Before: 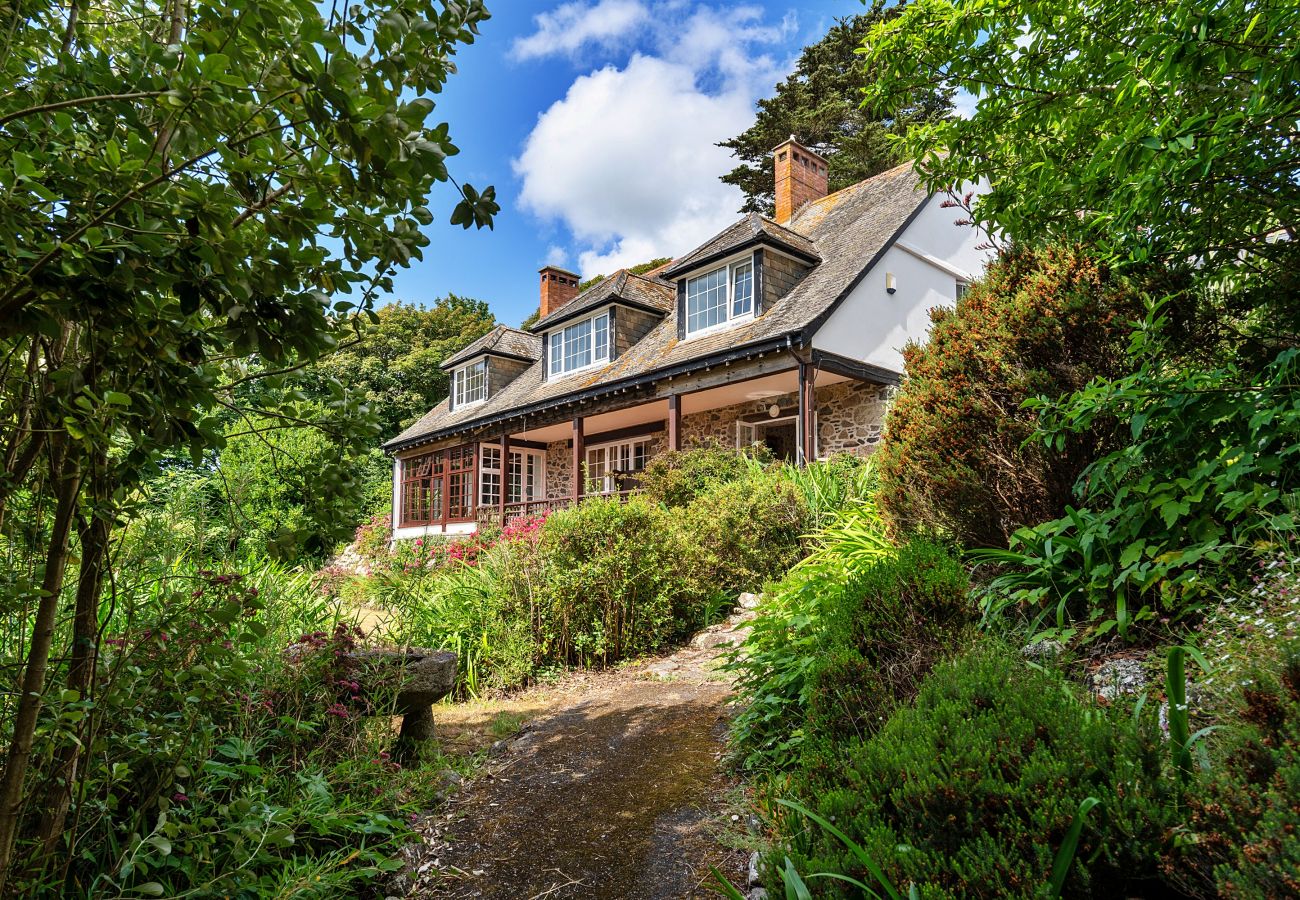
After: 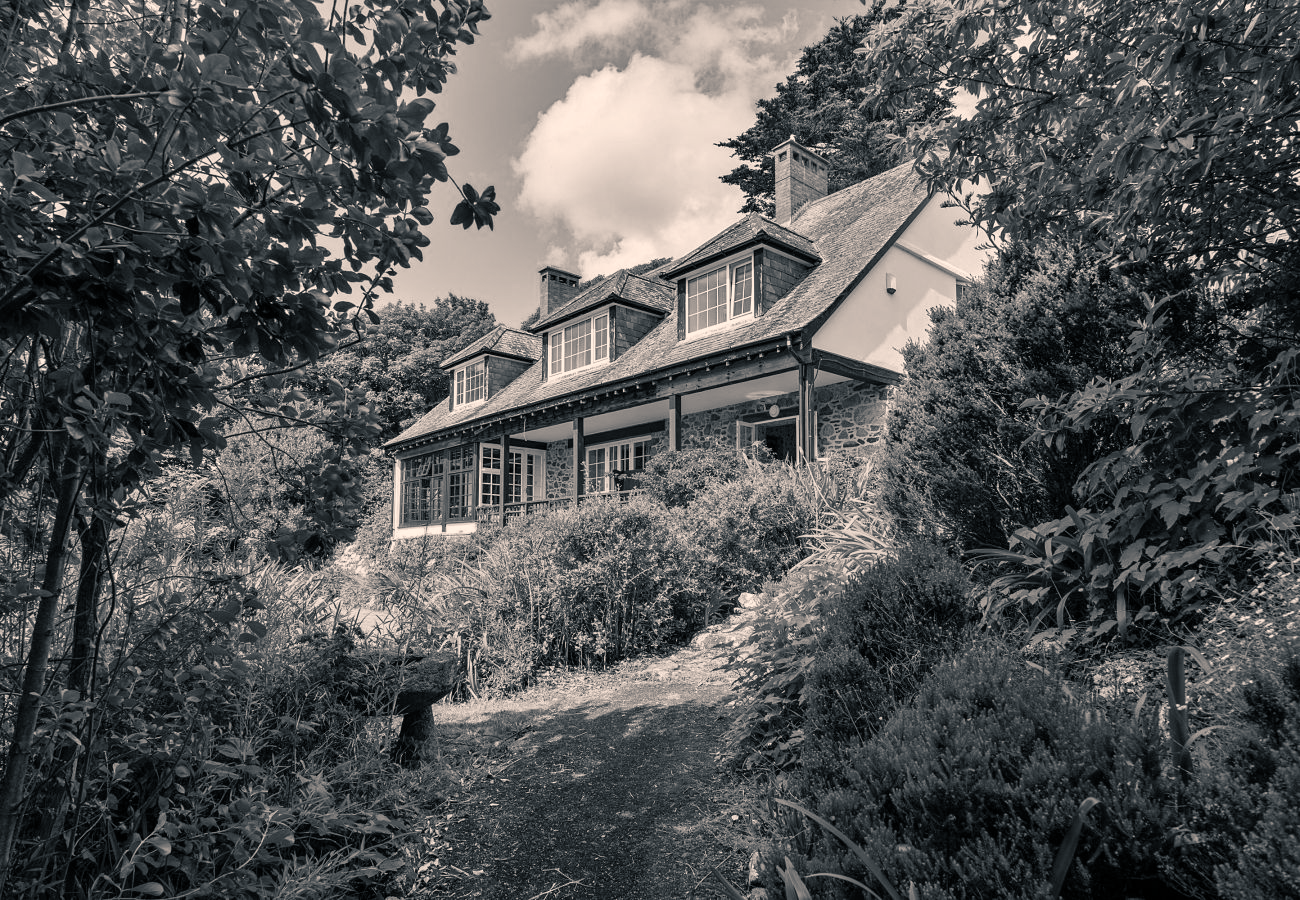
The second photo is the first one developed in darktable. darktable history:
color calibration "N&B": output gray [0.267, 0.423, 0.267, 0], illuminant same as pipeline (D50), adaptation none (bypass)
color balance rgb "SÃ©pia": shadows lift › chroma 5.41%, shadows lift › hue 240°, highlights gain › chroma 3.74%, highlights gain › hue 60°, saturation formula JzAzBz (2021)
